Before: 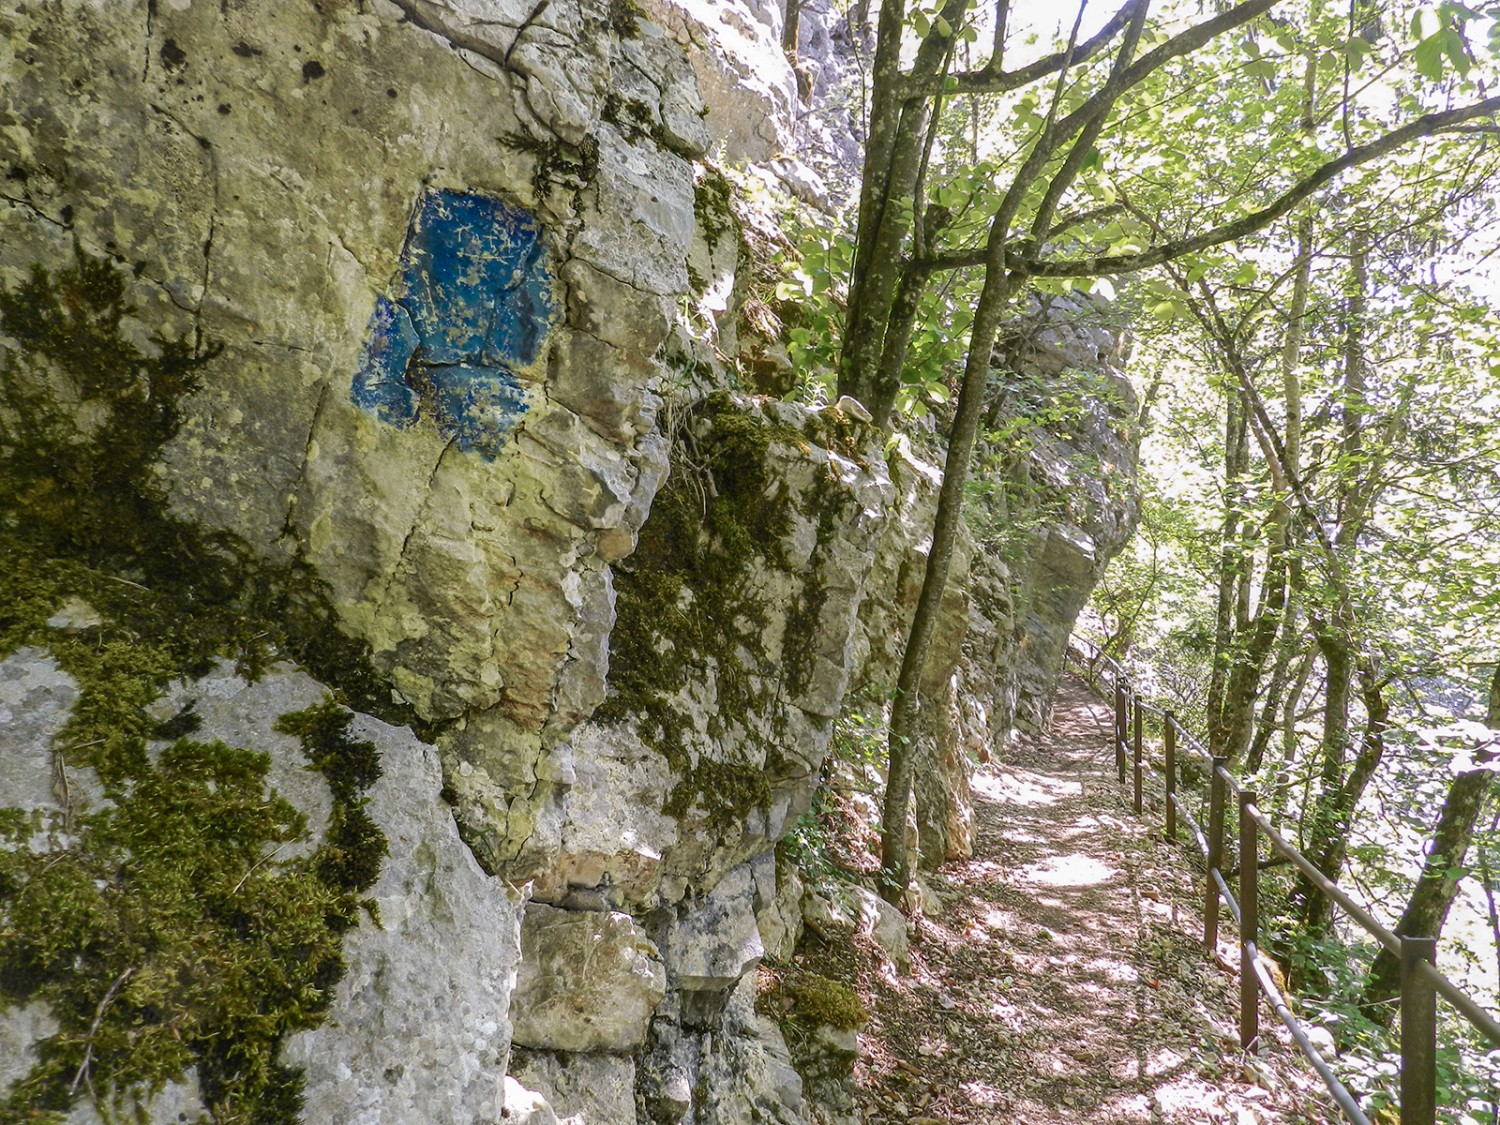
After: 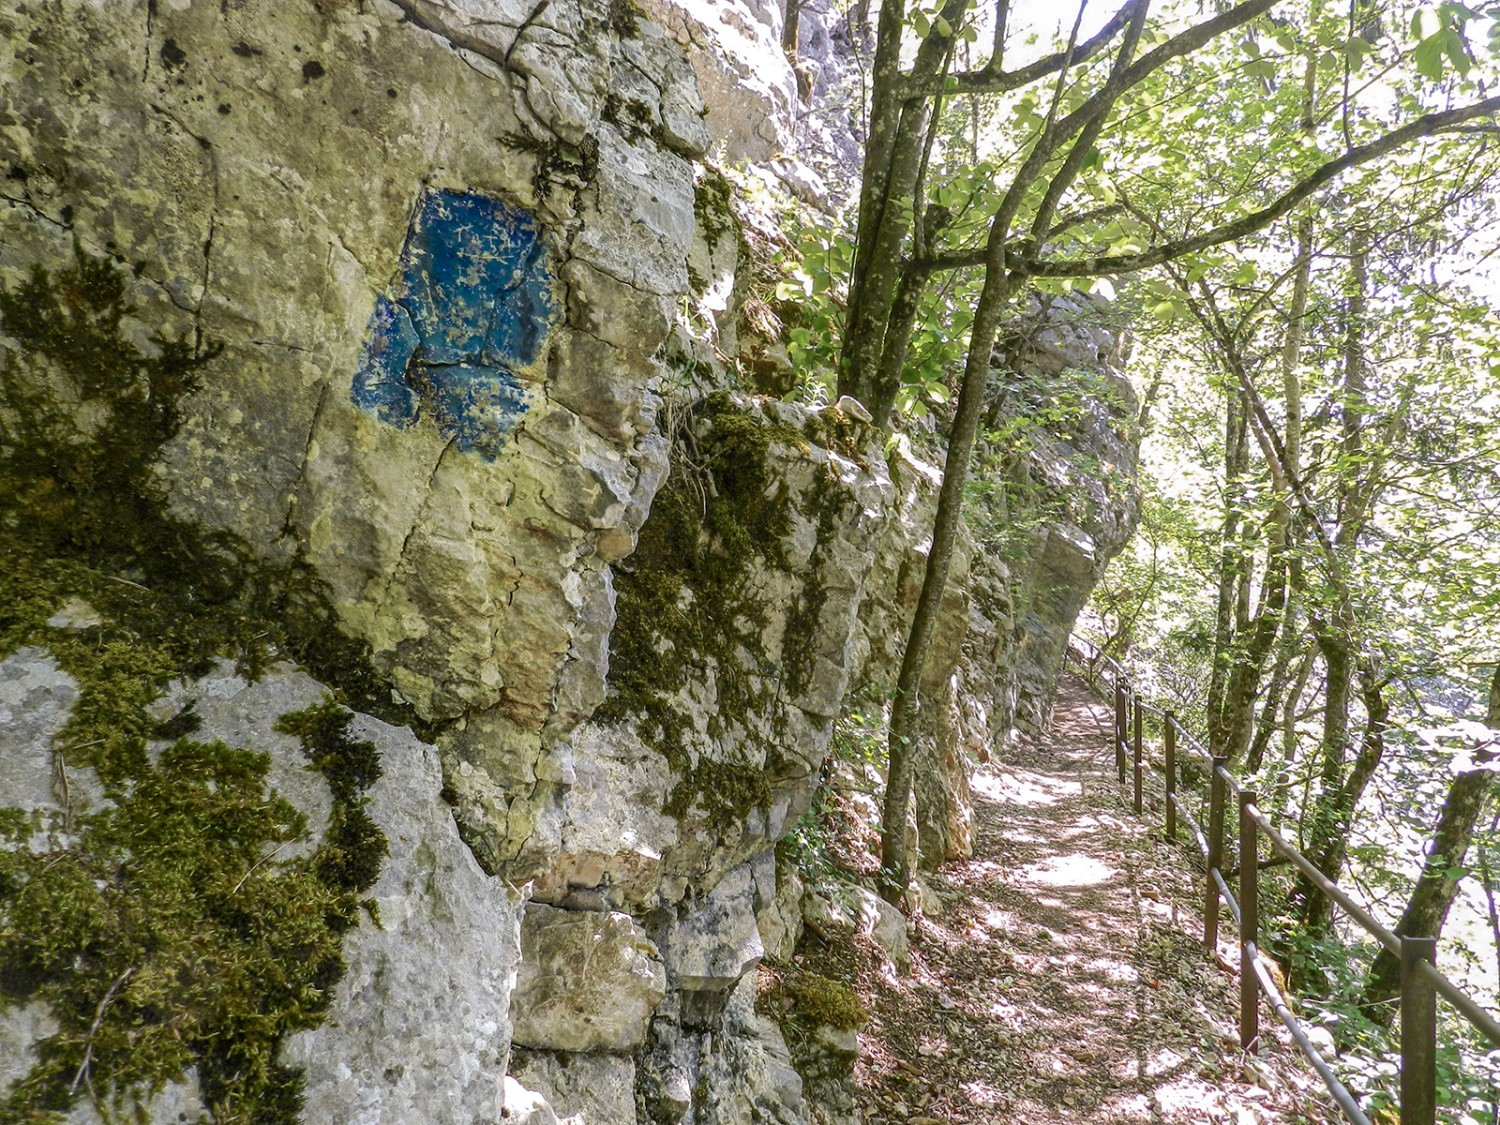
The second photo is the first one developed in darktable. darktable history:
local contrast: highlights 107%, shadows 98%, detail 120%, midtone range 0.2
